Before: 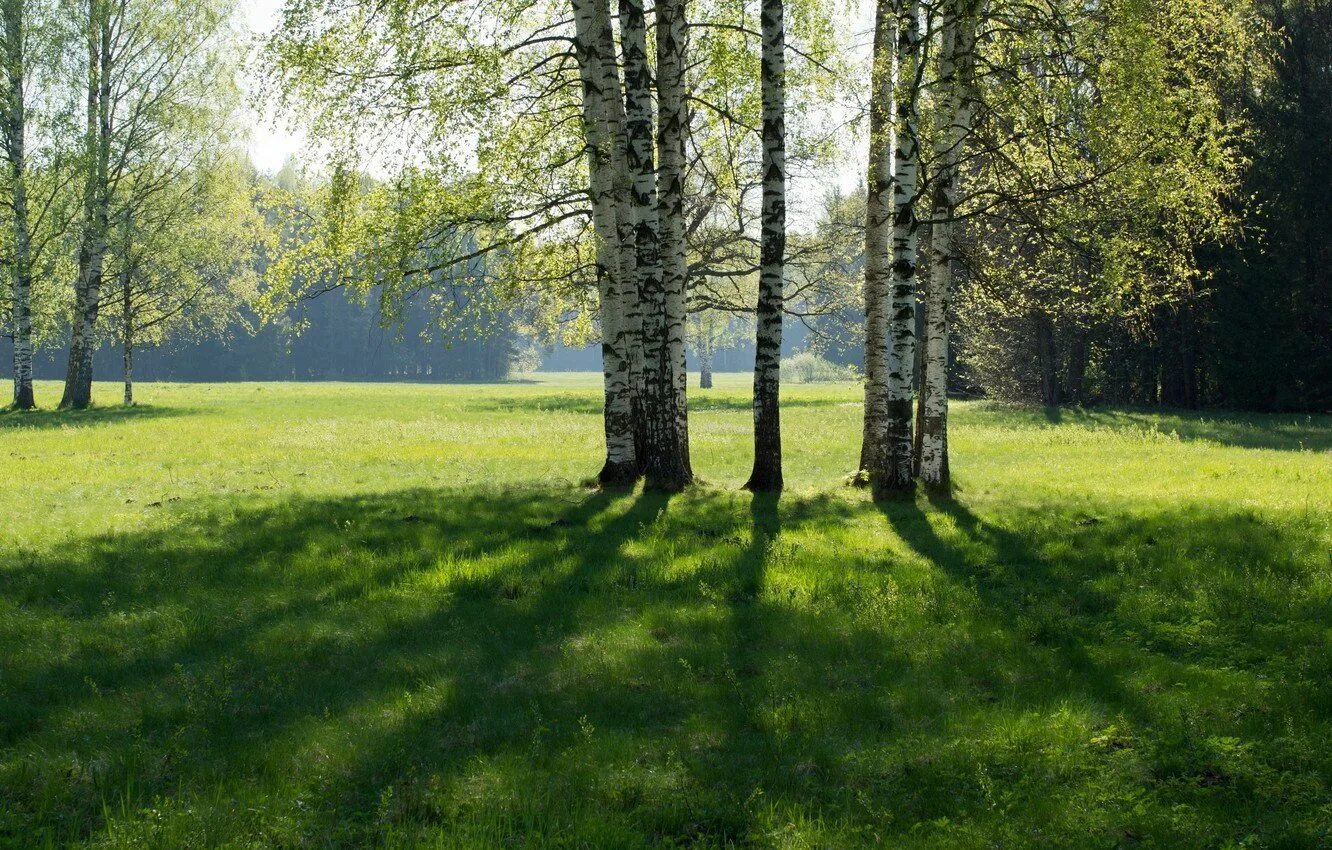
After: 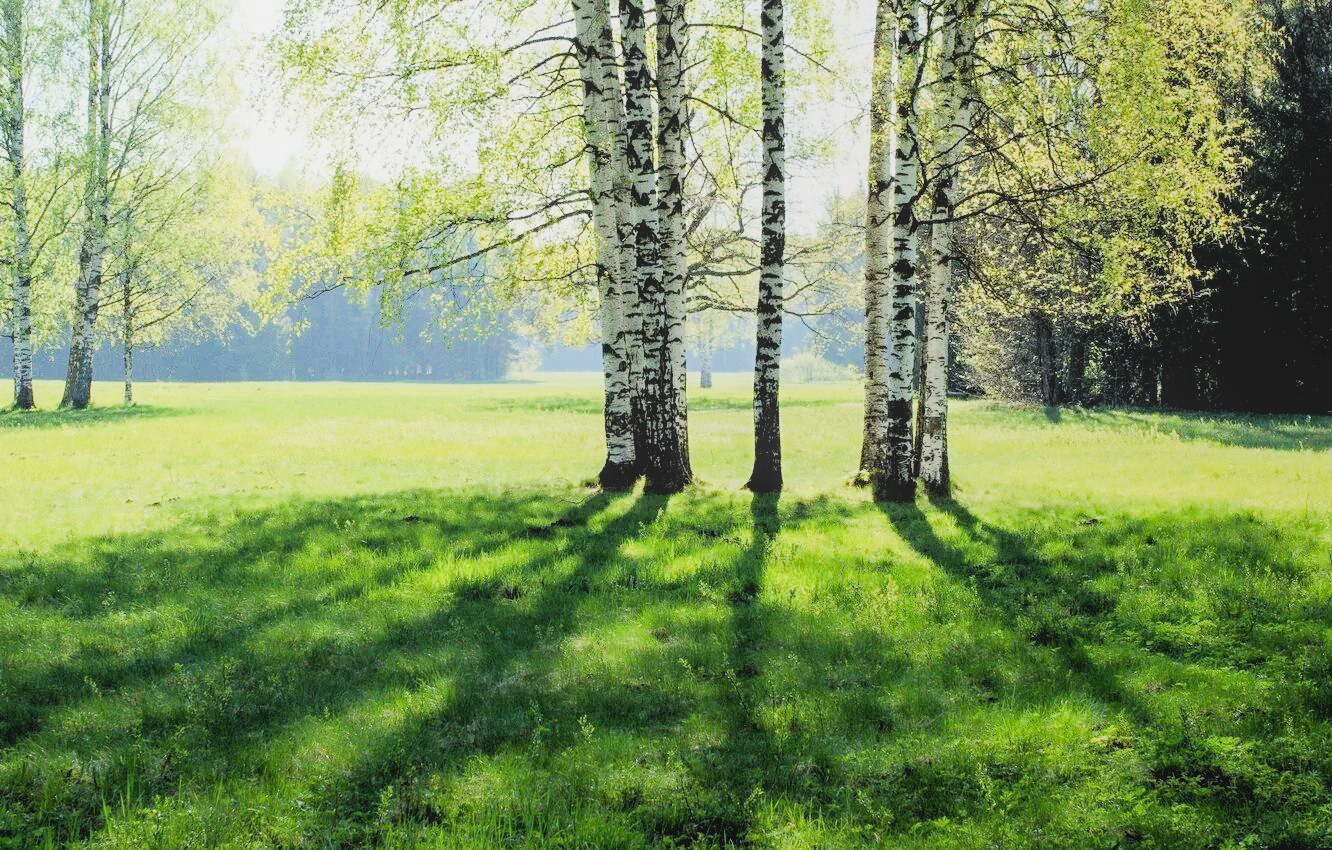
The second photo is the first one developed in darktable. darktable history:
exposure: black level correction 0, exposure 1.746 EV, compensate exposure bias true, compensate highlight preservation false
local contrast: highlights 45%, shadows 3%, detail 100%
filmic rgb: black relative exposure -3.23 EV, white relative exposure 7.06 EV, threshold 5.96 EV, hardness 1.47, contrast 1.345, iterations of high-quality reconstruction 0, enable highlight reconstruction true
